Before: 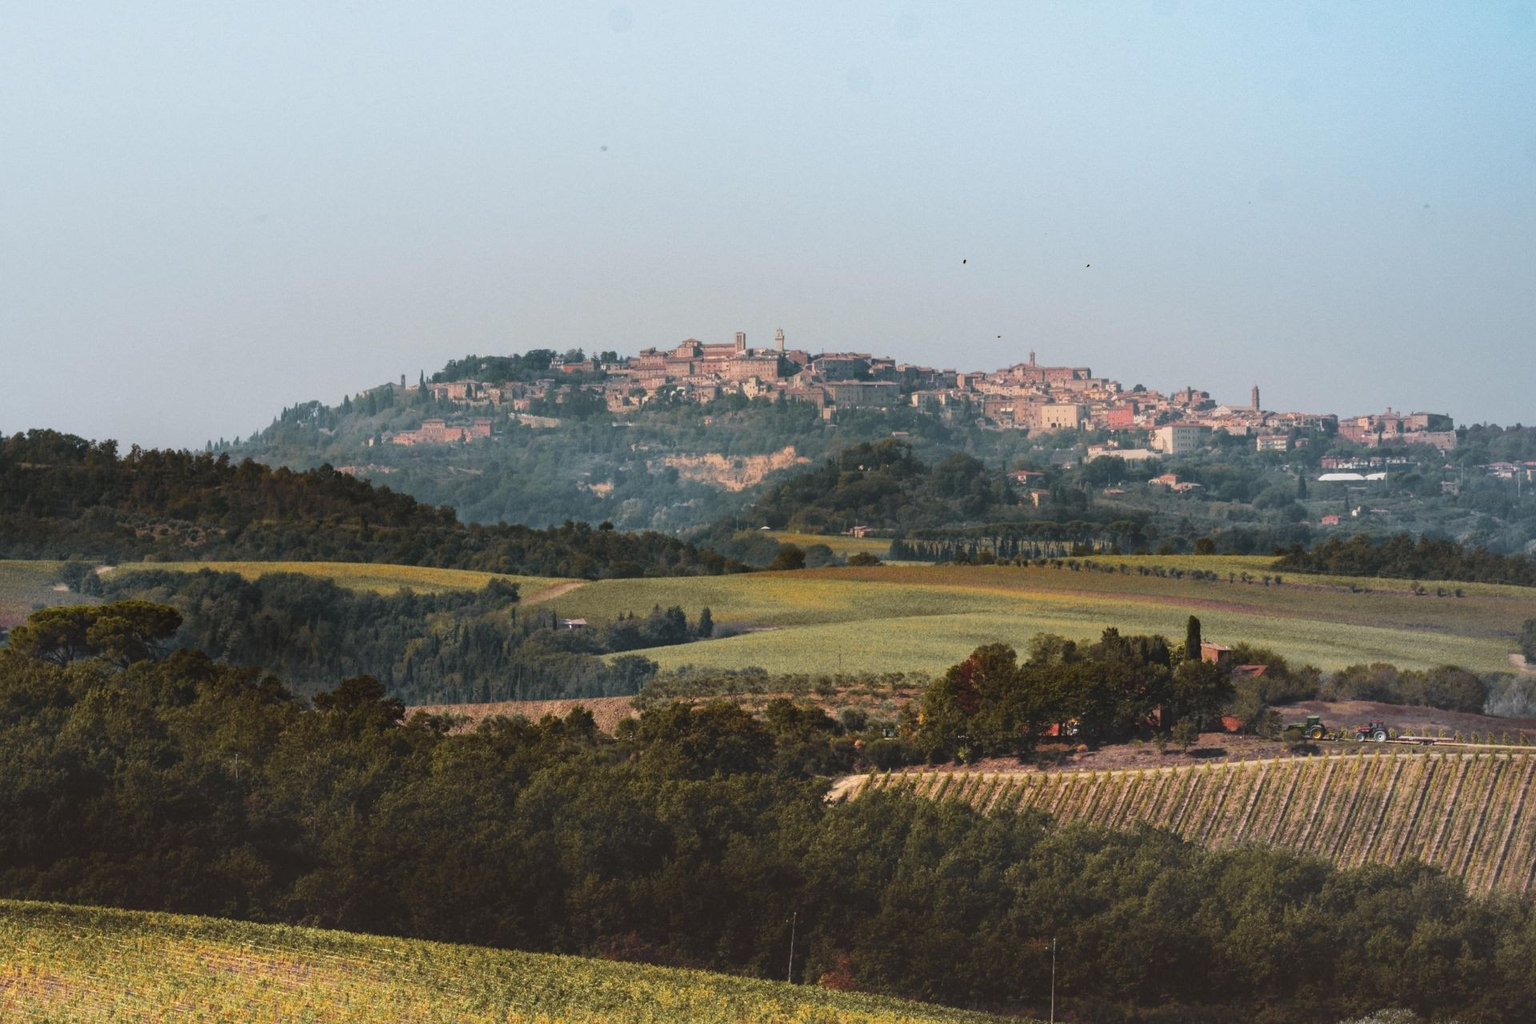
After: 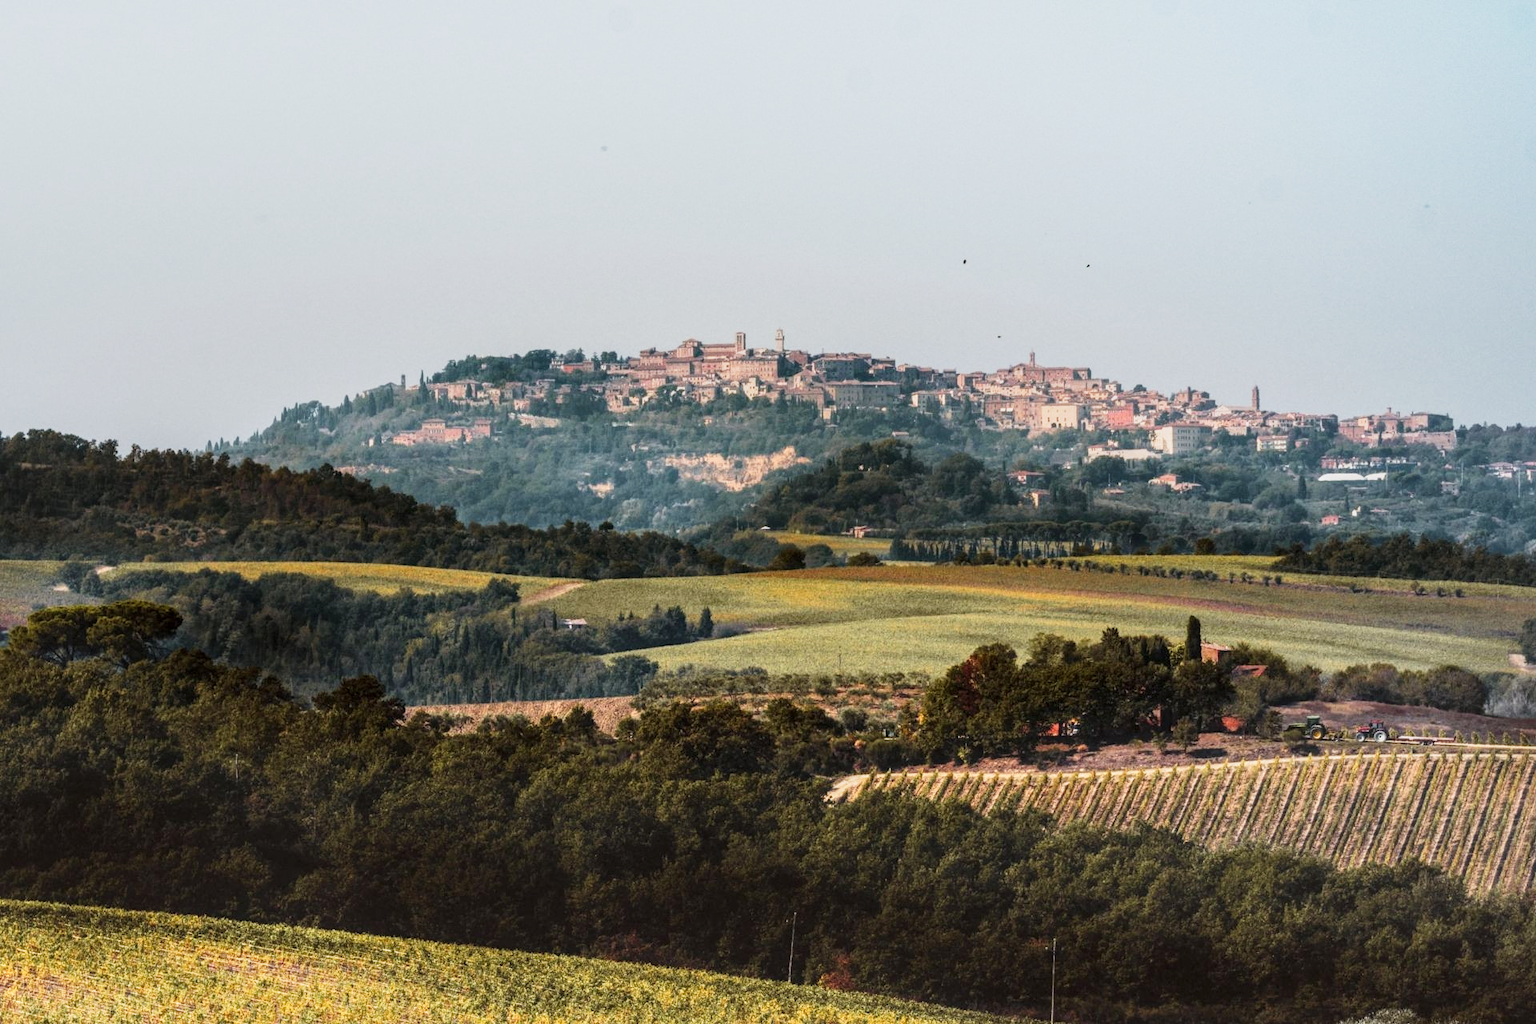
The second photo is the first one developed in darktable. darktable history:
local contrast: detail 130%
haze removal: strength -0.056, compatibility mode true, adaptive false
exposure: black level correction 0.001, compensate exposure bias true, compensate highlight preservation false
tone curve: curves: ch0 [(0, 0) (0.078, 0.029) (0.265, 0.241) (0.507, 0.56) (0.744, 0.826) (1, 0.948)]; ch1 [(0, 0) (0.346, 0.307) (0.418, 0.383) (0.46, 0.439) (0.482, 0.493) (0.502, 0.5) (0.517, 0.506) (0.55, 0.557) (0.601, 0.637) (0.666, 0.7) (1, 1)]; ch2 [(0, 0) (0.346, 0.34) (0.431, 0.45) (0.485, 0.494) (0.5, 0.498) (0.508, 0.499) (0.532, 0.546) (0.579, 0.628) (0.625, 0.668) (1, 1)], preserve colors none
